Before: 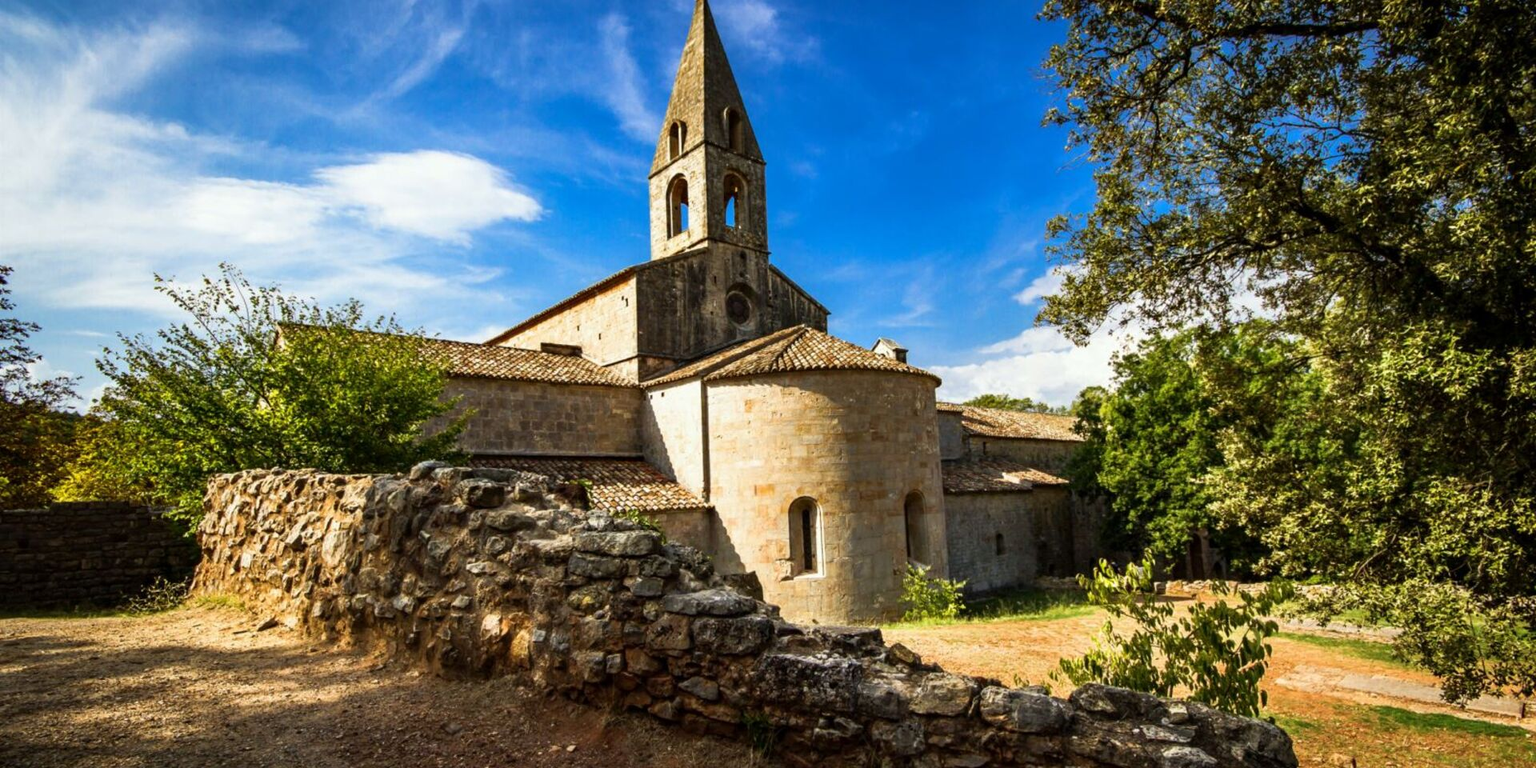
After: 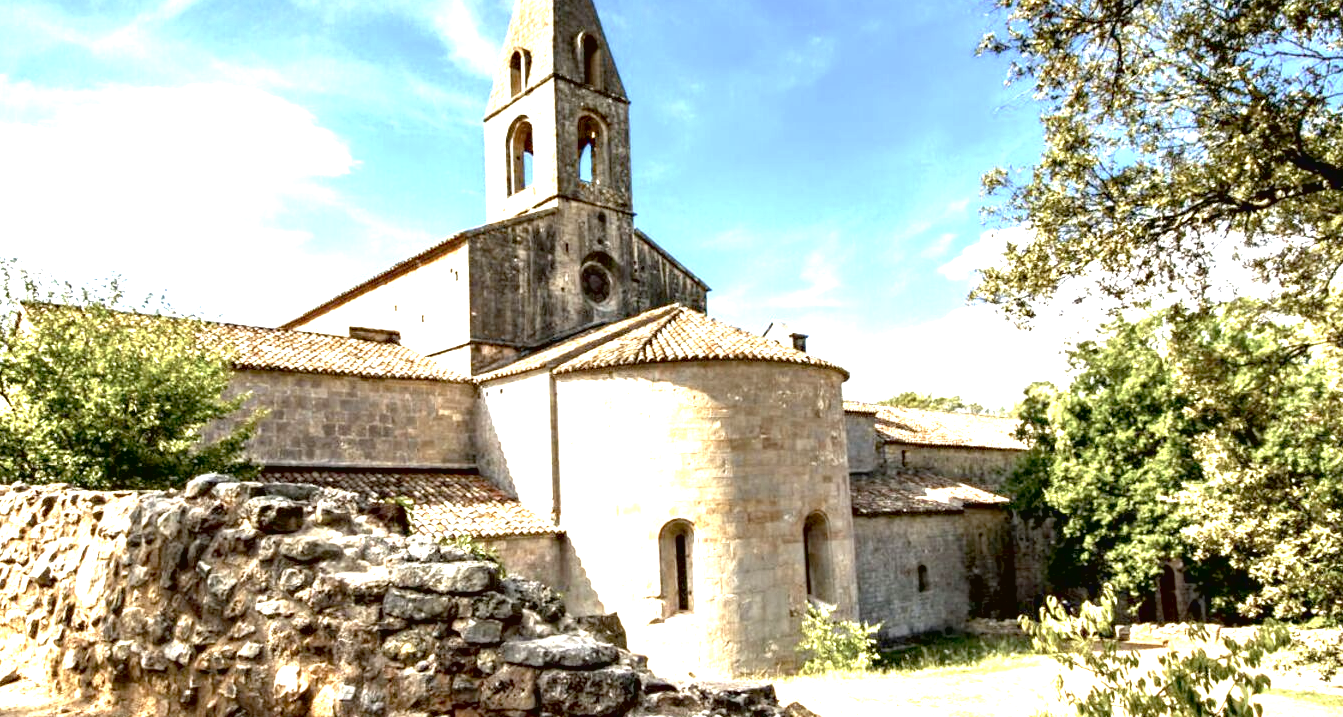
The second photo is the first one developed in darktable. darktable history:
crop and rotate: left 17.046%, top 10.659%, right 12.989%, bottom 14.553%
exposure: black level correction 0.005, exposure 2.084 EV, compensate highlight preservation false
contrast brightness saturation: contrast -0.05, saturation -0.41
